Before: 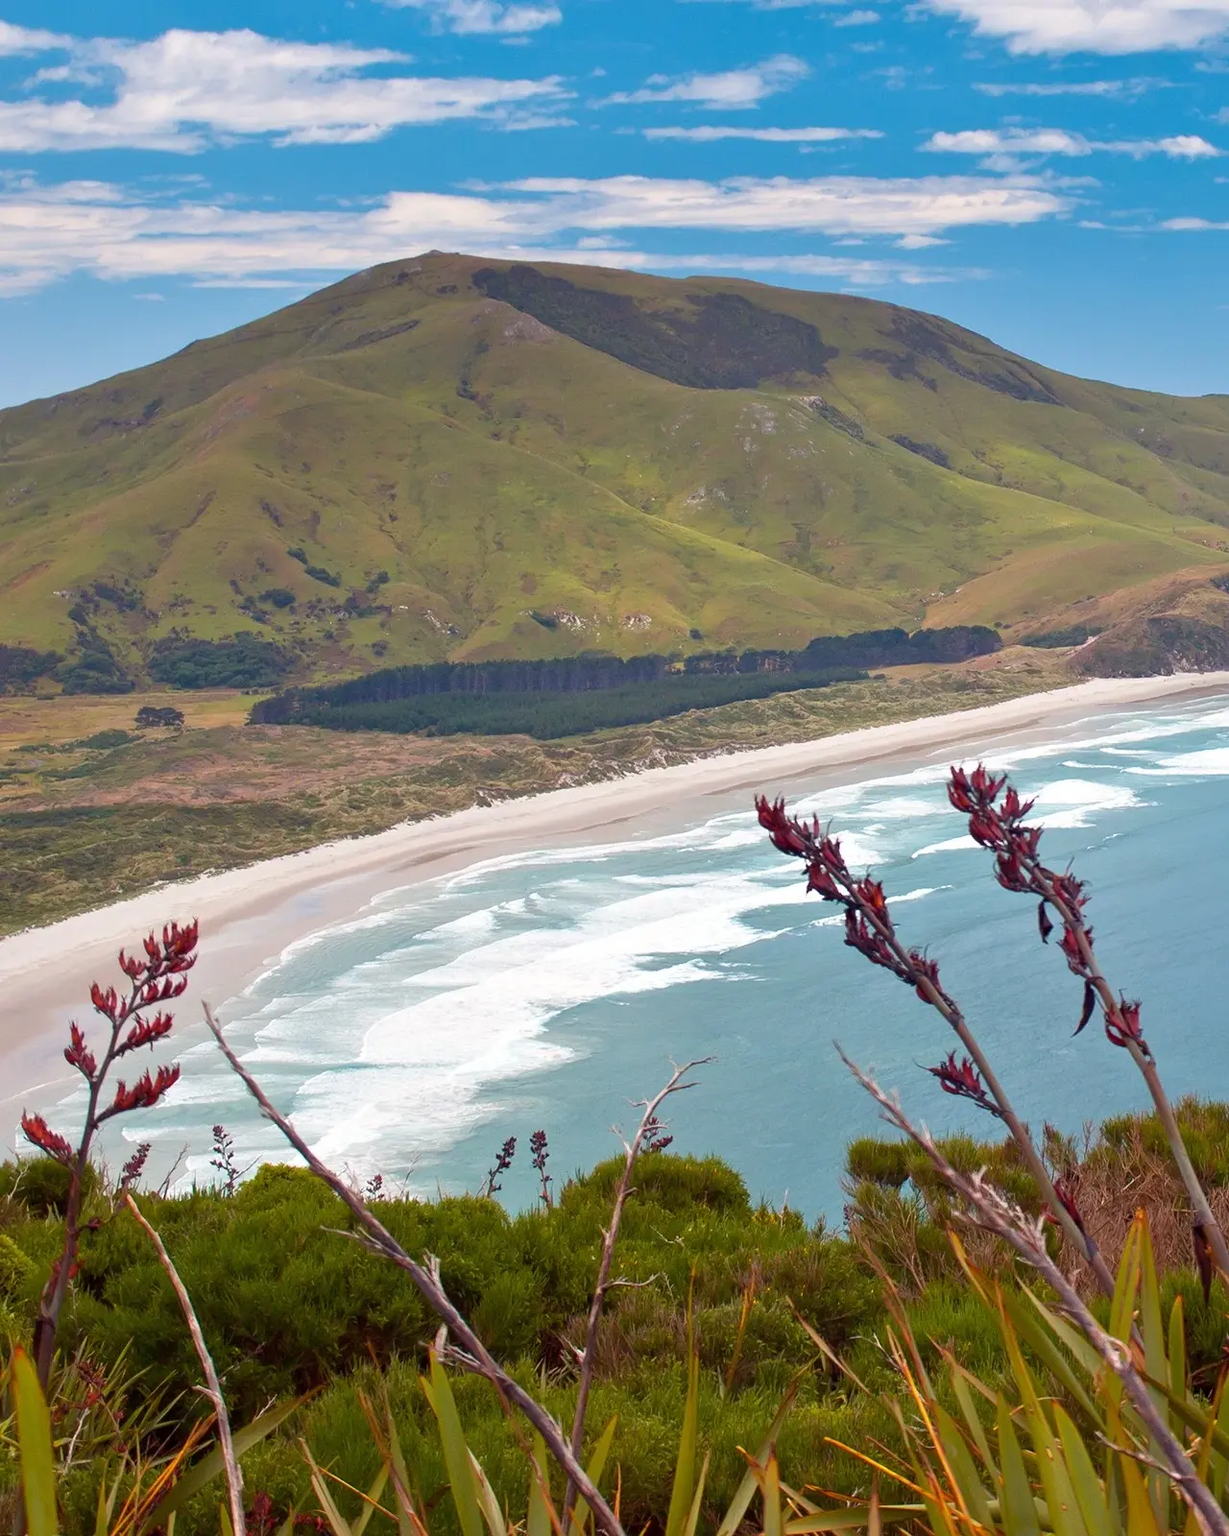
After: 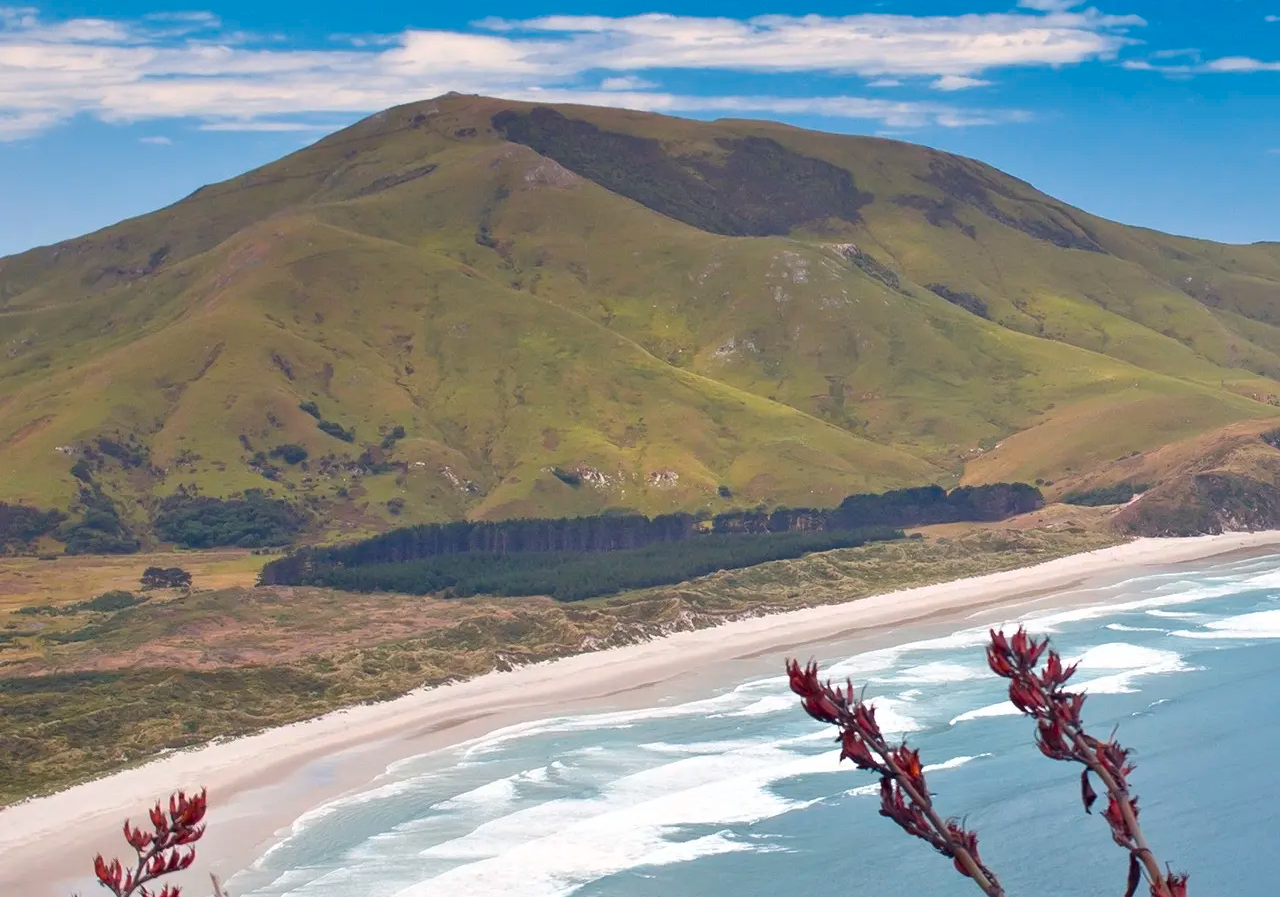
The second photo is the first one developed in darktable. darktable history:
crop and rotate: top 10.605%, bottom 33.274%
vibrance: vibrance 0%
